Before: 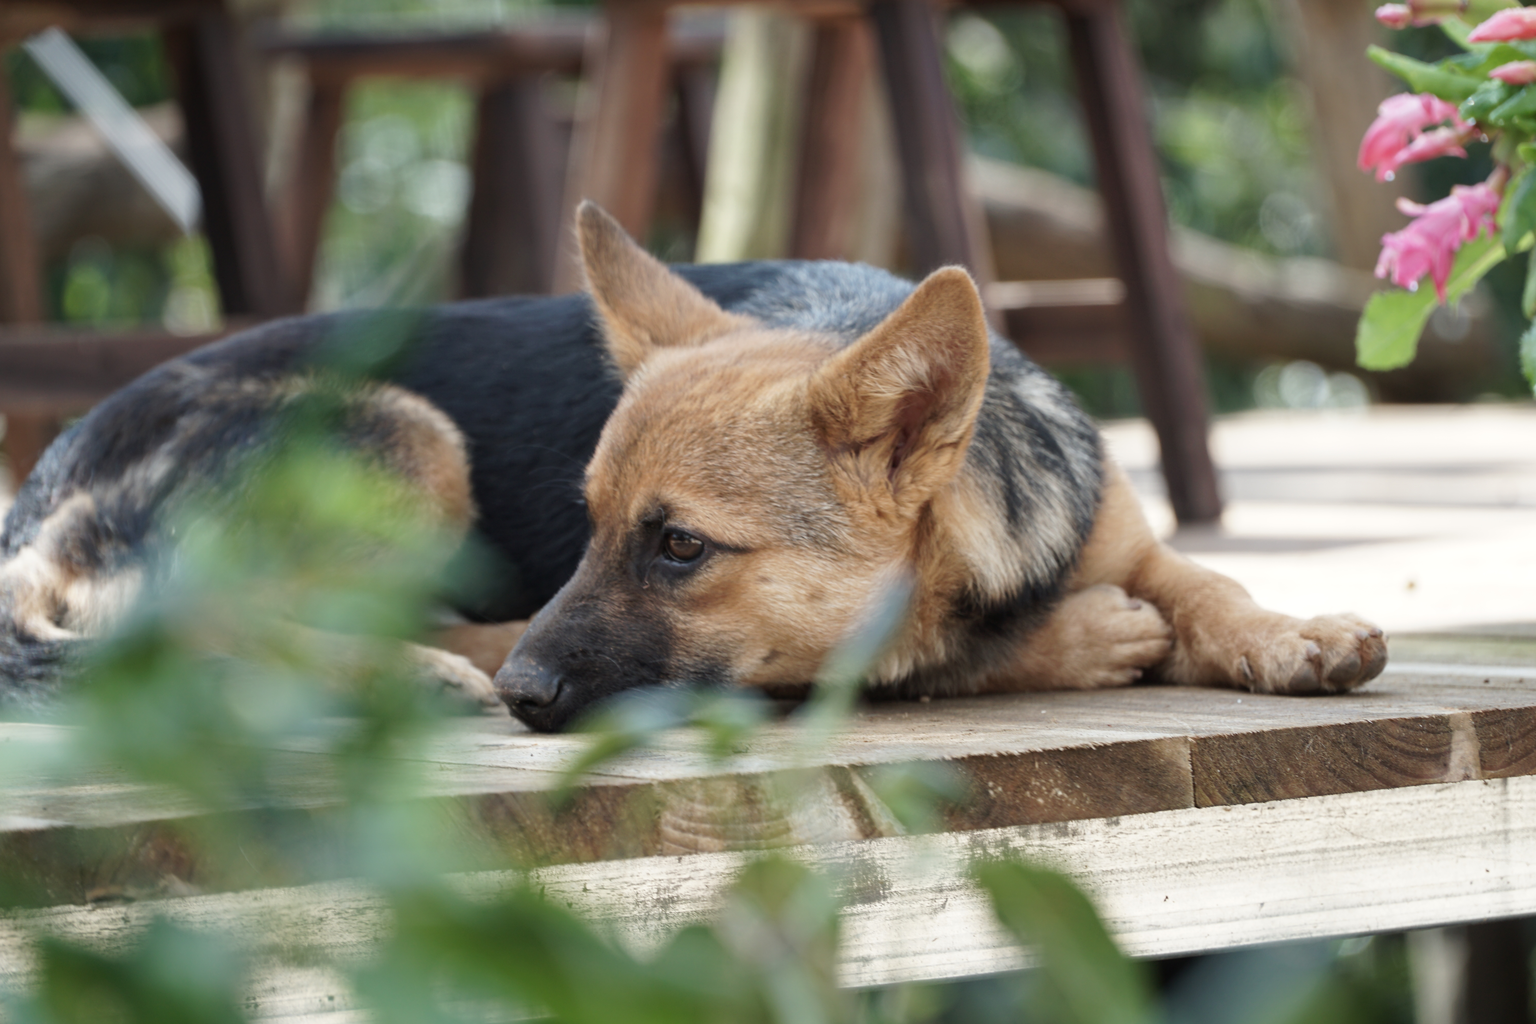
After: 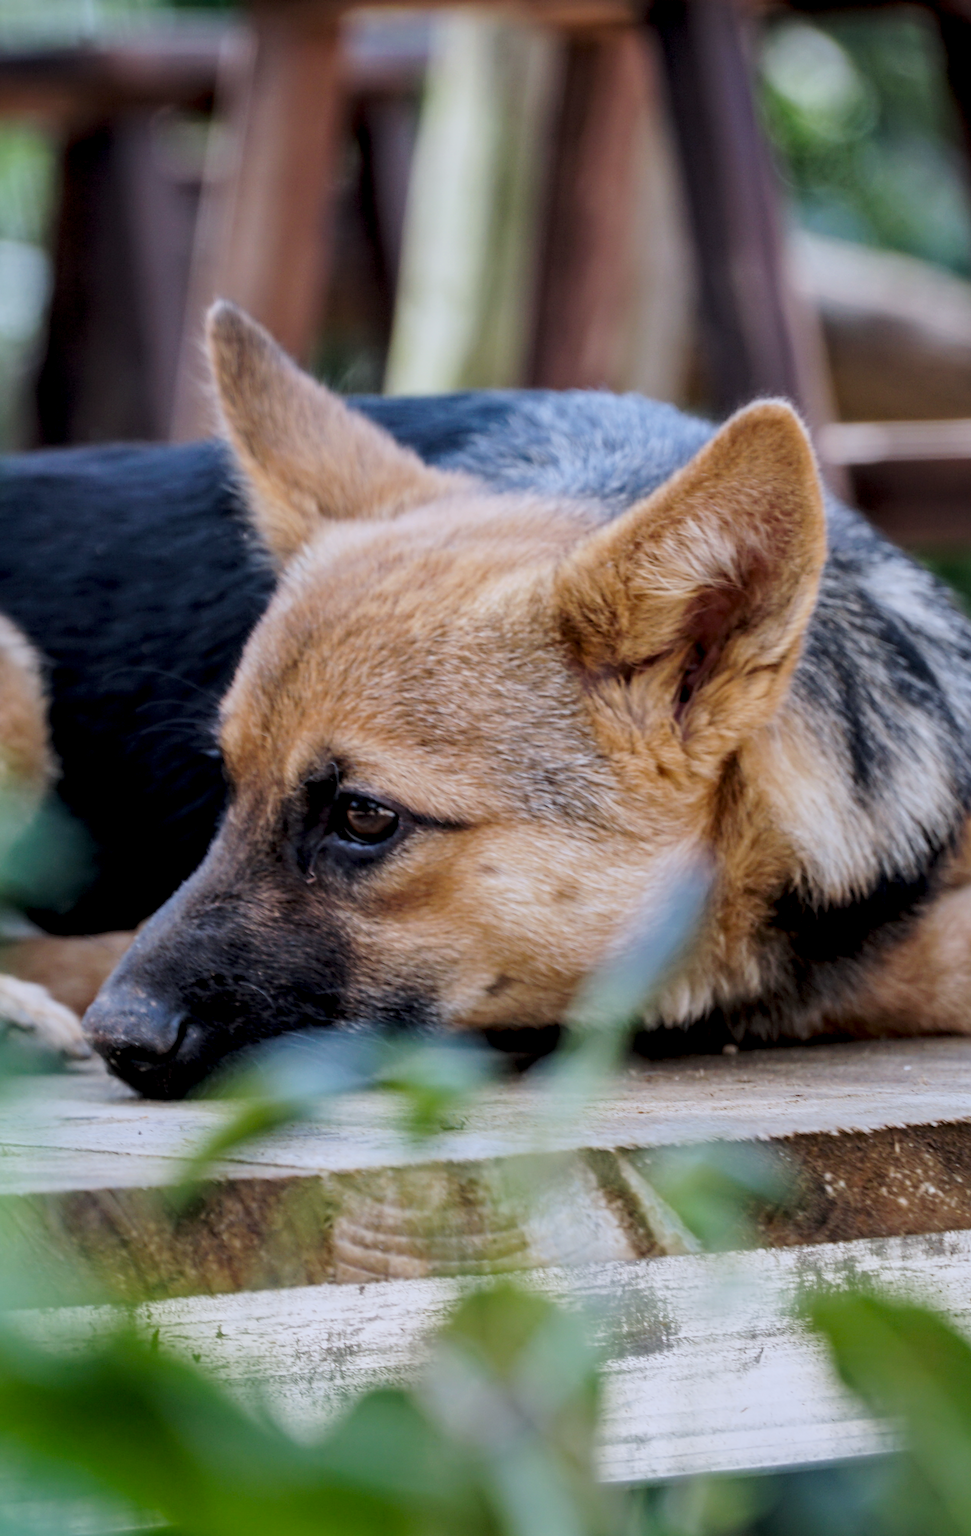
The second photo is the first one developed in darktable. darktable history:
color balance rgb: linear chroma grading › global chroma 15%, perceptual saturation grading › global saturation 30%
local contrast: detail 150%
crop: left 28.583%, right 29.231%
white balance: red 0.967, blue 1.119, emerald 0.756
filmic rgb: black relative exposure -7.32 EV, white relative exposure 5.09 EV, hardness 3.2
